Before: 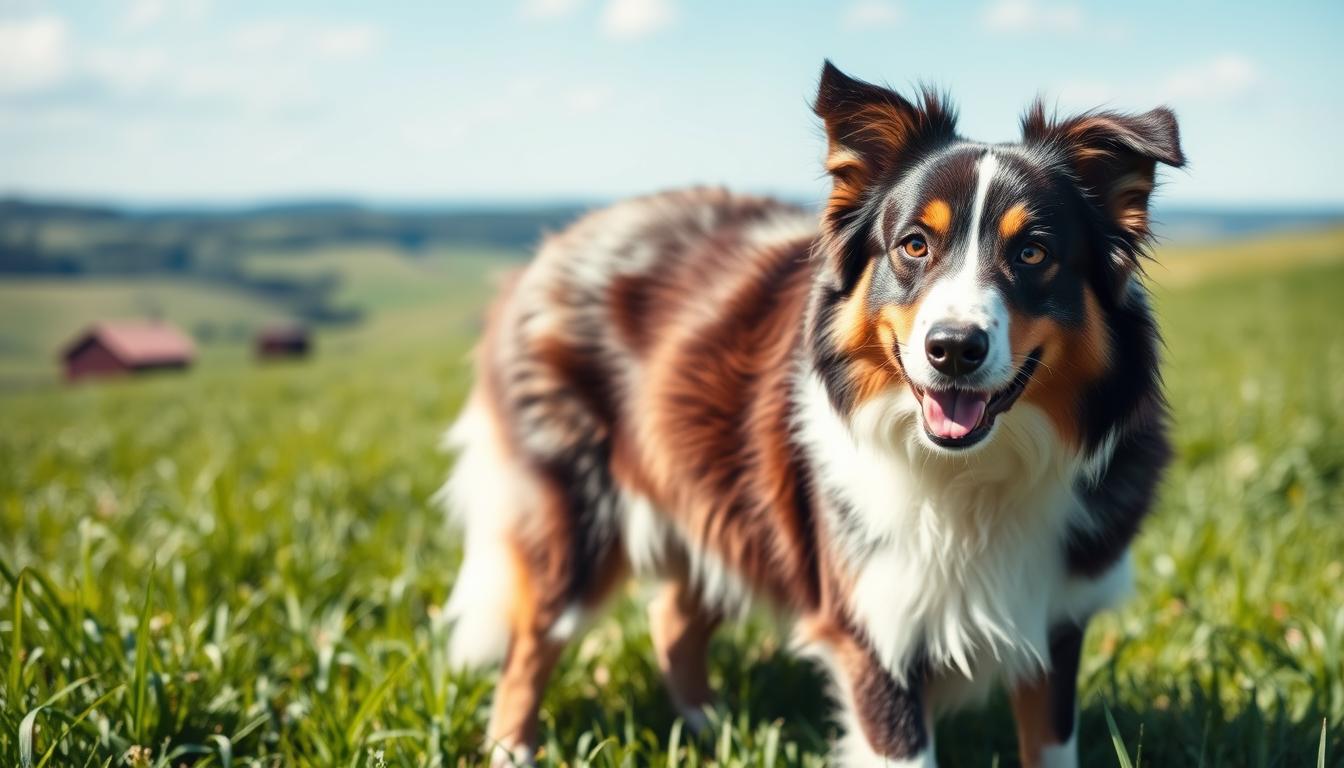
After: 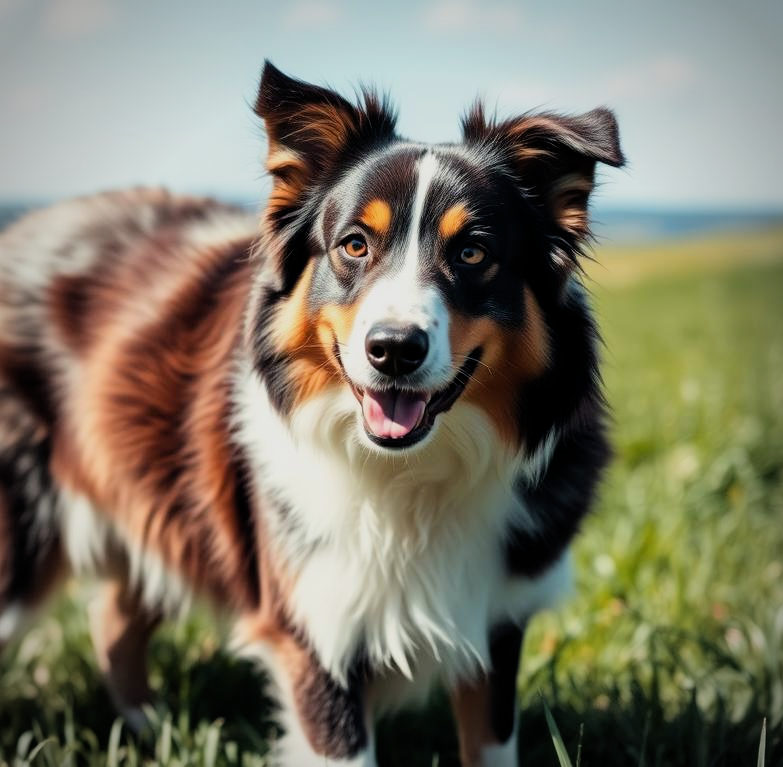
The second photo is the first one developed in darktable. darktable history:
filmic rgb: middle gray luminance 9.37%, black relative exposure -10.53 EV, white relative exposure 3.43 EV, target black luminance 0%, hardness 5.96, latitude 59.6%, contrast 1.088, highlights saturation mix 6.15%, shadows ↔ highlights balance 29.5%
crop: left 41.673%
vignetting: unbound false
